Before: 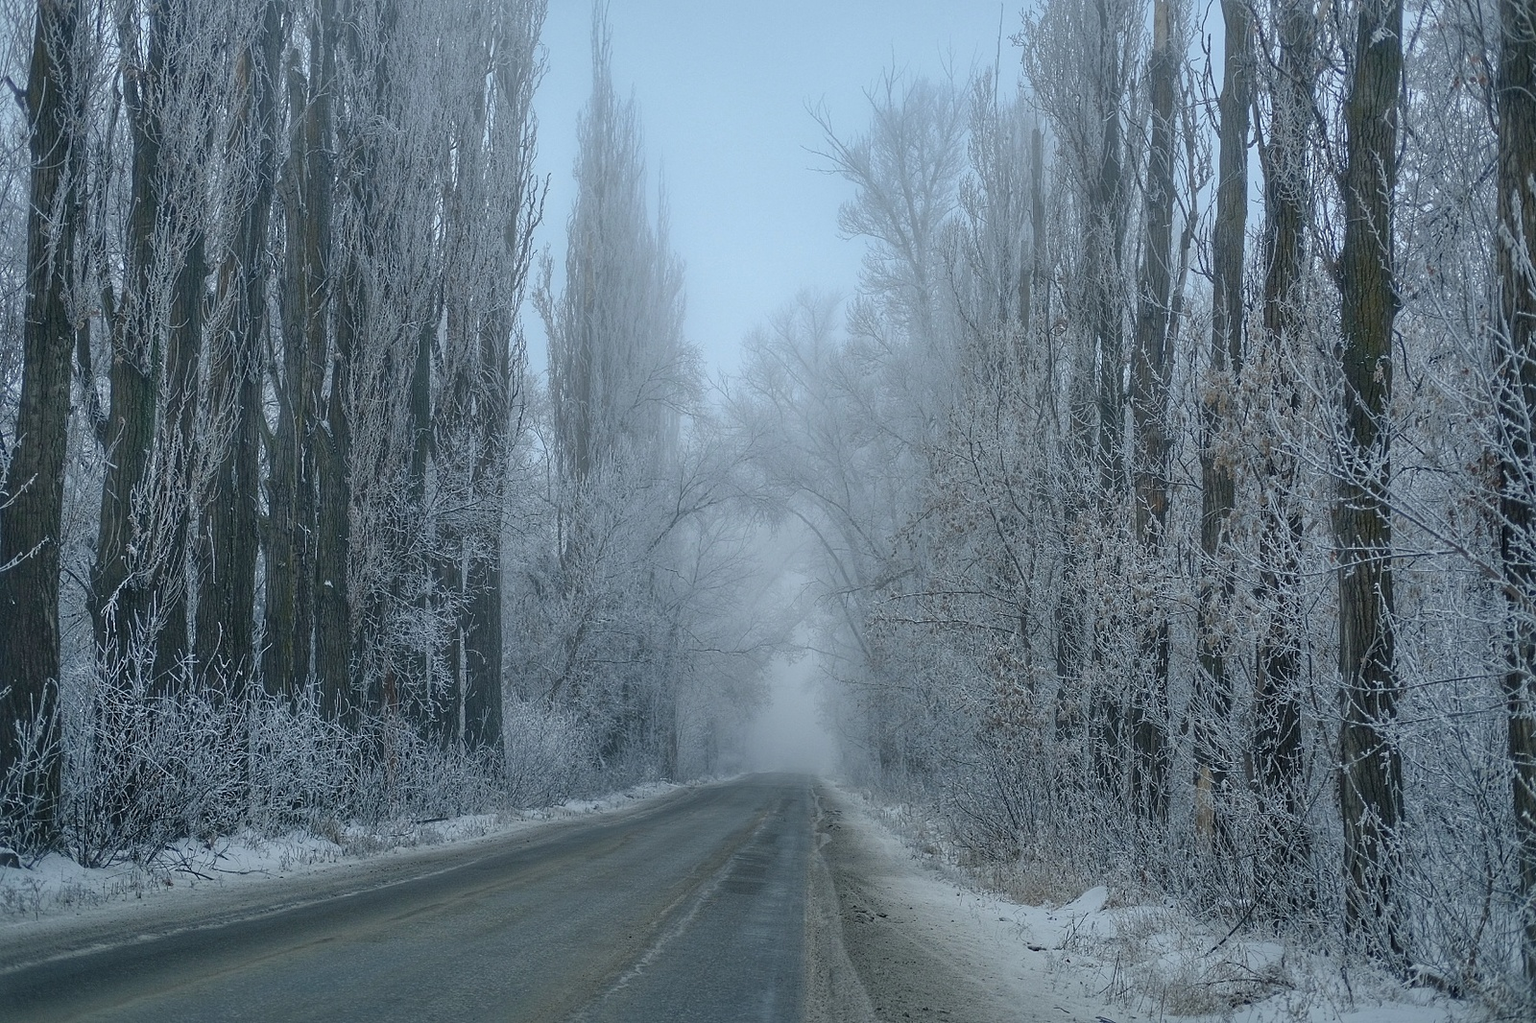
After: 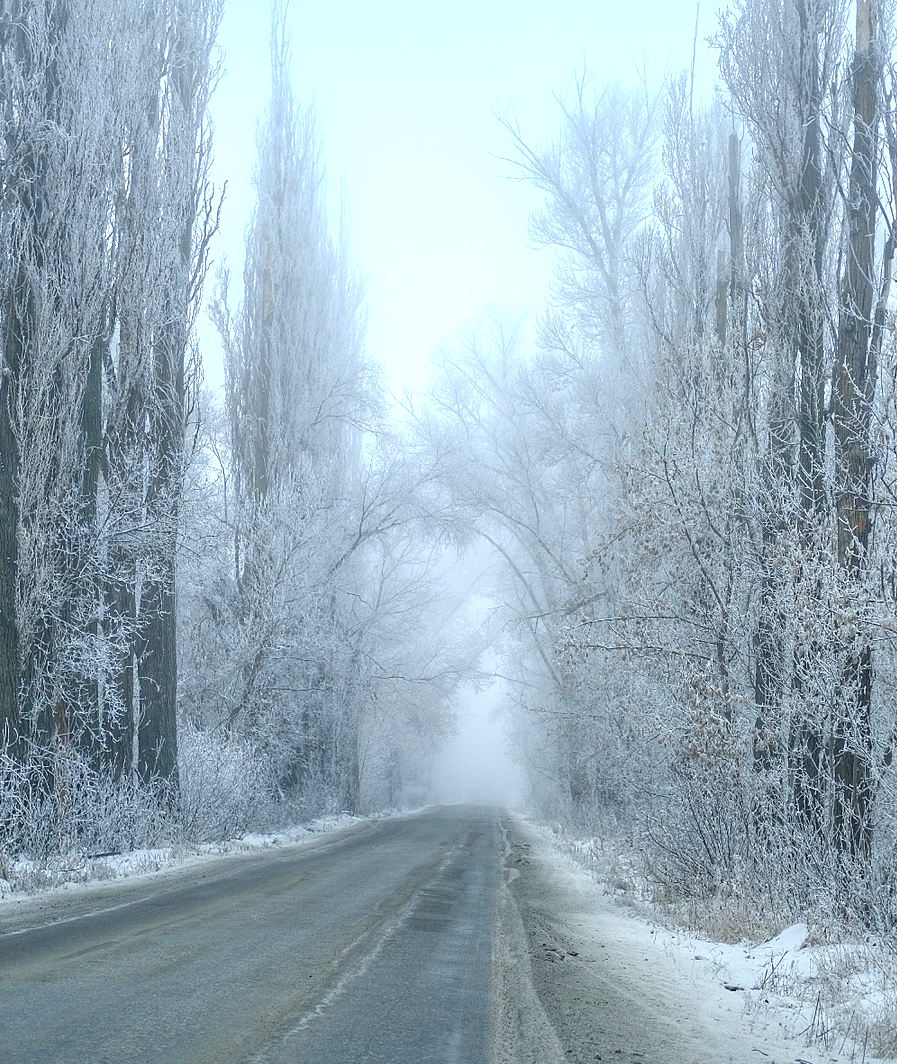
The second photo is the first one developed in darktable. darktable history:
crop: left 21.674%, right 22.086%
exposure: exposure 1 EV, compensate highlight preservation false
white balance: emerald 1
